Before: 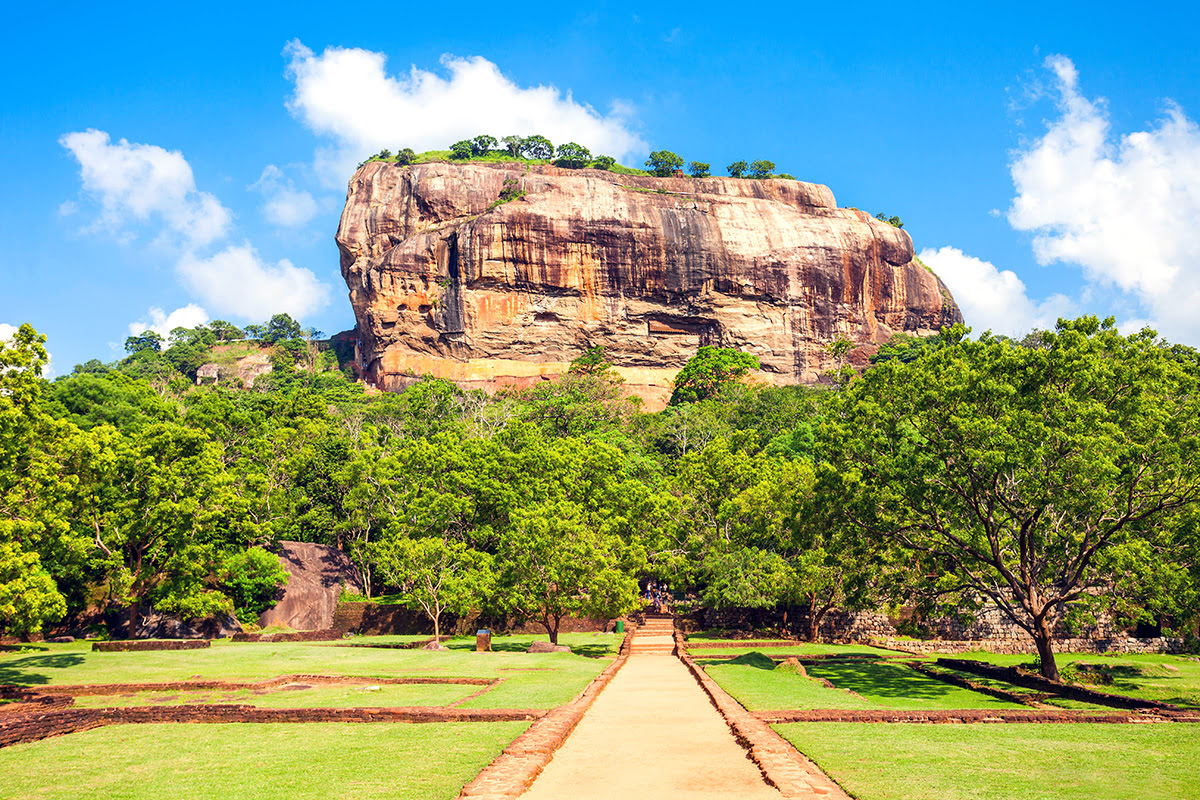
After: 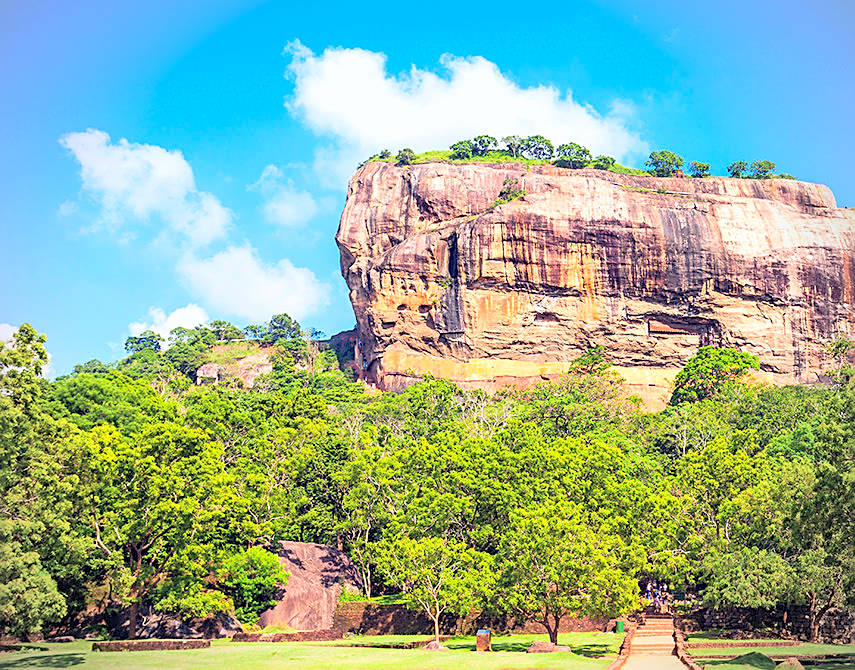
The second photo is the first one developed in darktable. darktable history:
sharpen: on, module defaults
color calibration: output R [1.003, 0.027, -0.041, 0], output G [-0.018, 1.043, -0.038, 0], output B [0.071, -0.086, 1.017, 0], illuminant as shot in camera, x 0.358, y 0.373, temperature 4628.91 K
crop: right 28.732%, bottom 16.242%
vignetting: fall-off radius 60.8%, saturation -0.639
contrast brightness saturation: contrast 0.101, brightness 0.313, saturation 0.144
